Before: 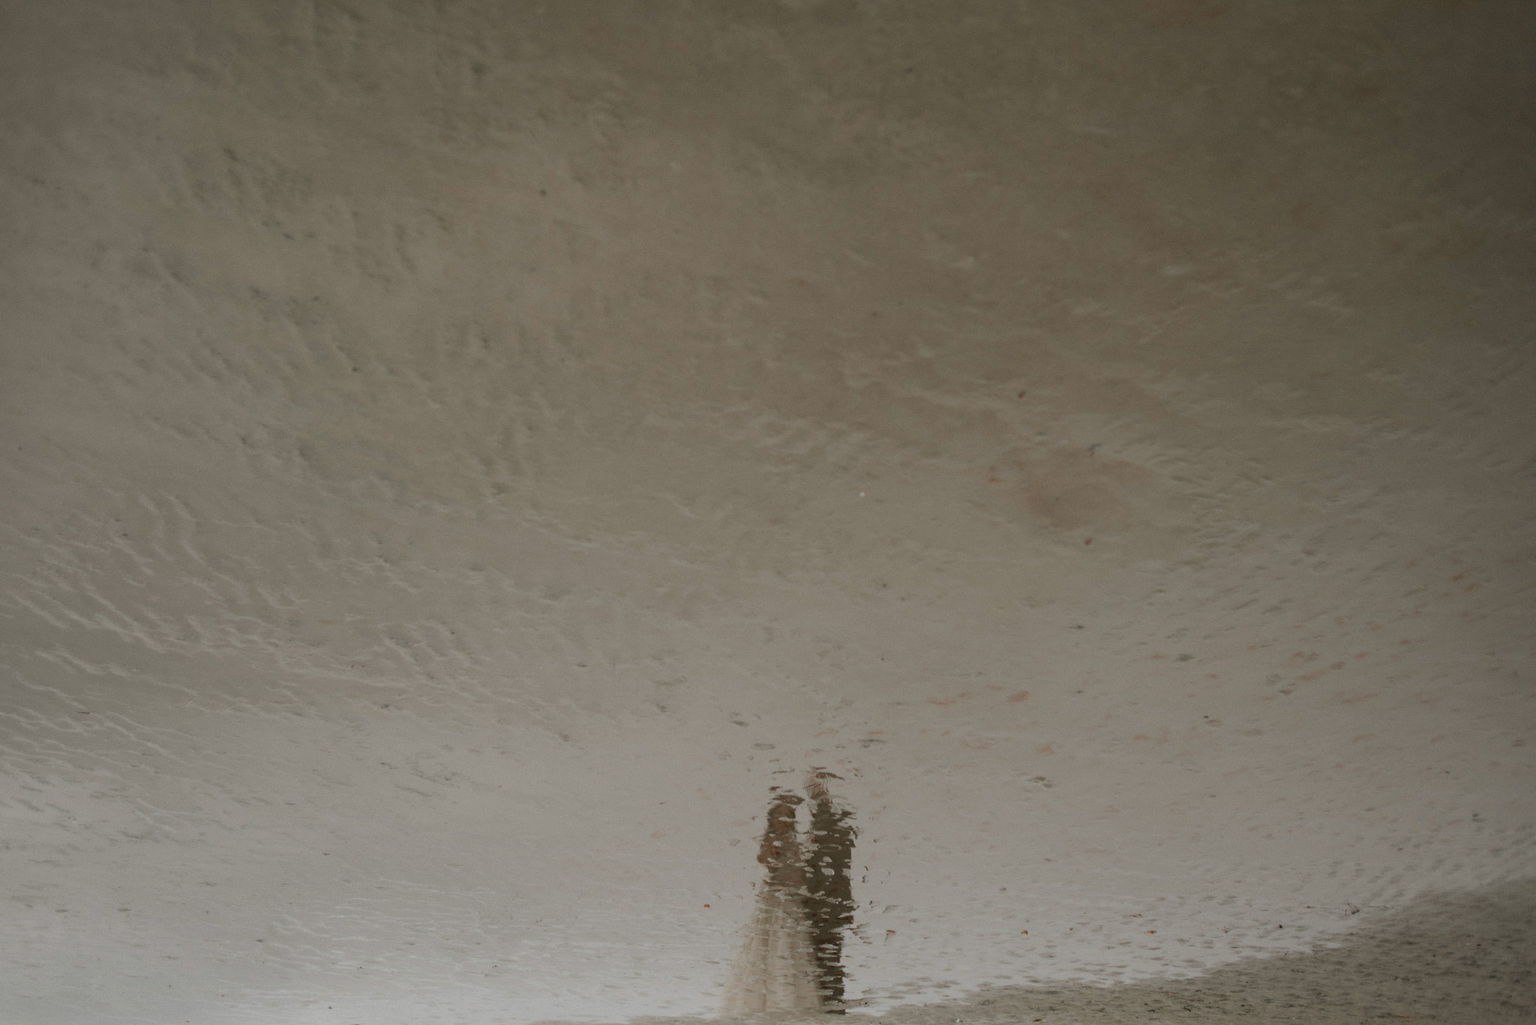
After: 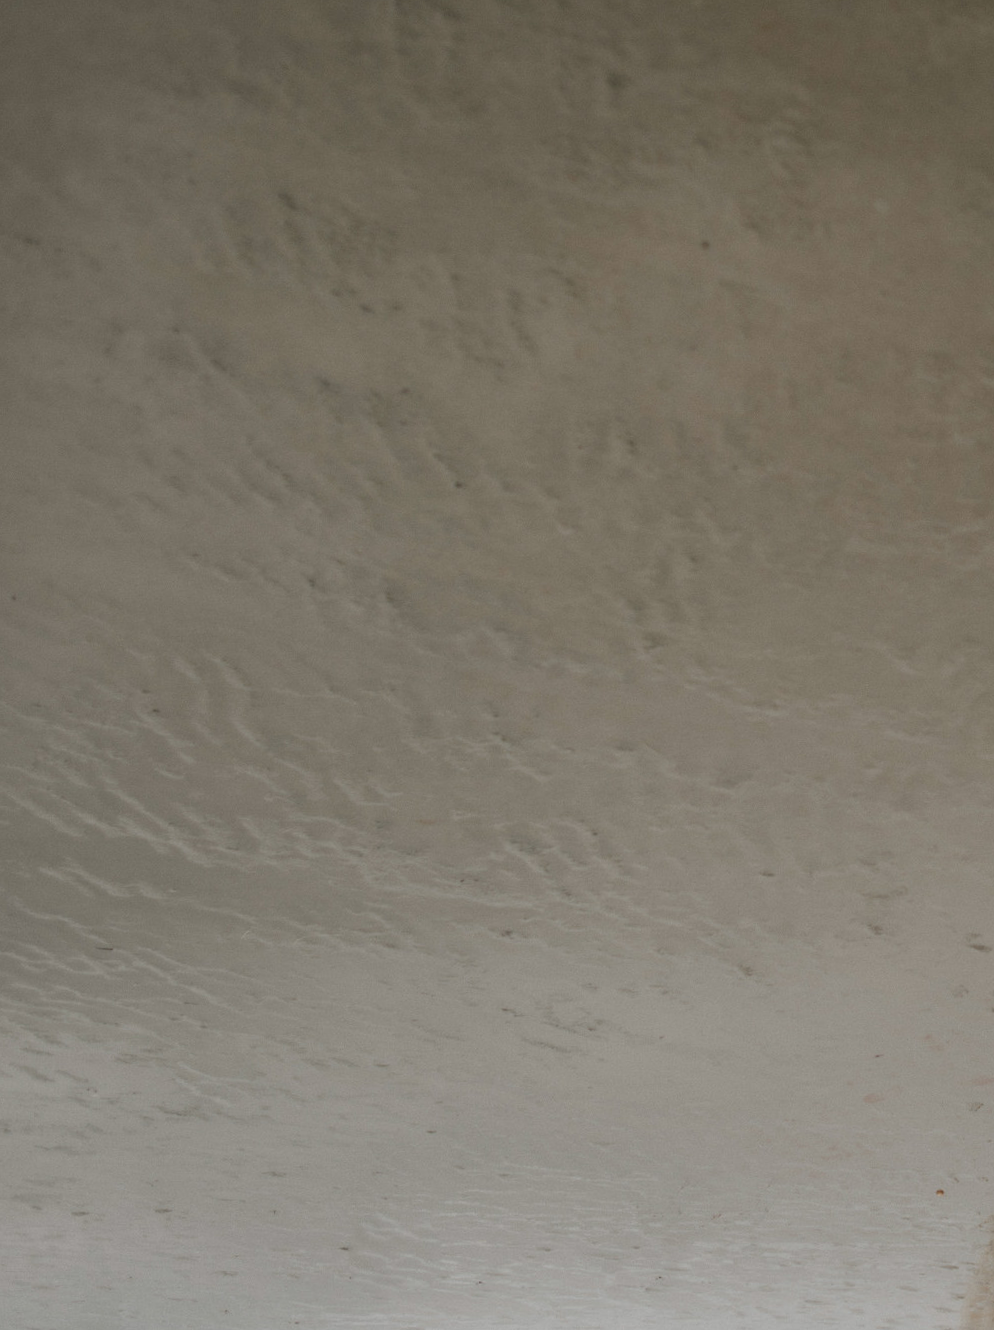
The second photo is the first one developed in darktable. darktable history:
rotate and perspective: rotation -1°, crop left 0.011, crop right 0.989, crop top 0.025, crop bottom 0.975
crop and rotate: left 0%, top 0%, right 50.845%
